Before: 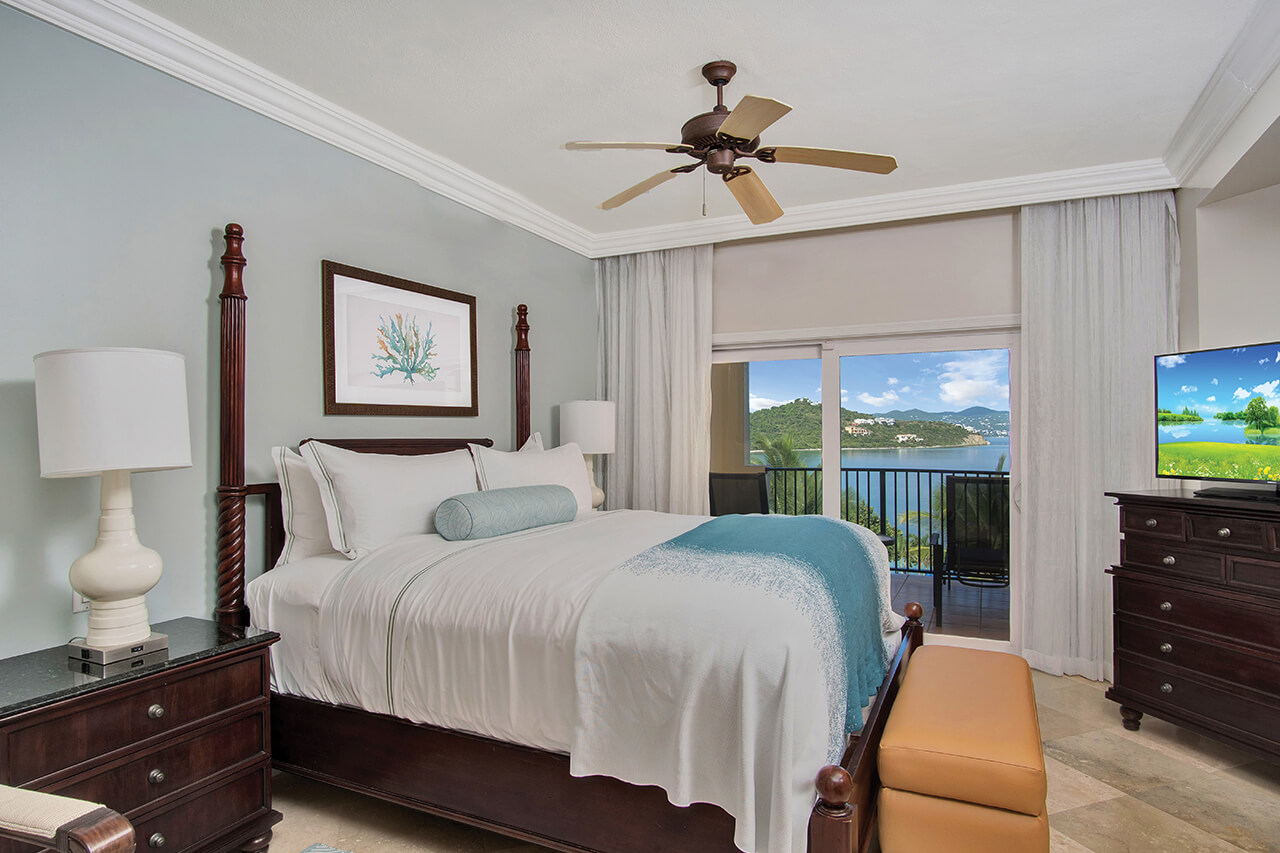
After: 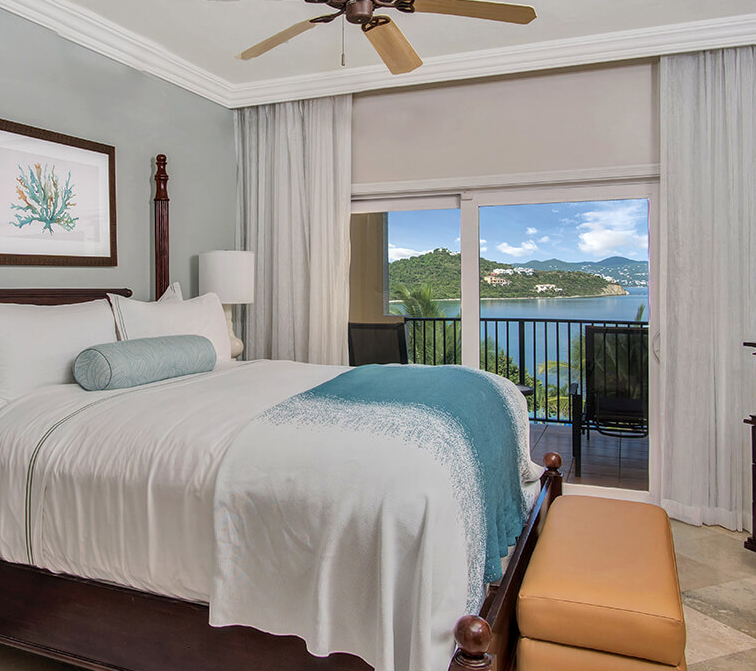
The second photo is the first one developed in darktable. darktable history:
local contrast: on, module defaults
crop and rotate: left 28.256%, top 17.734%, right 12.656%, bottom 3.573%
